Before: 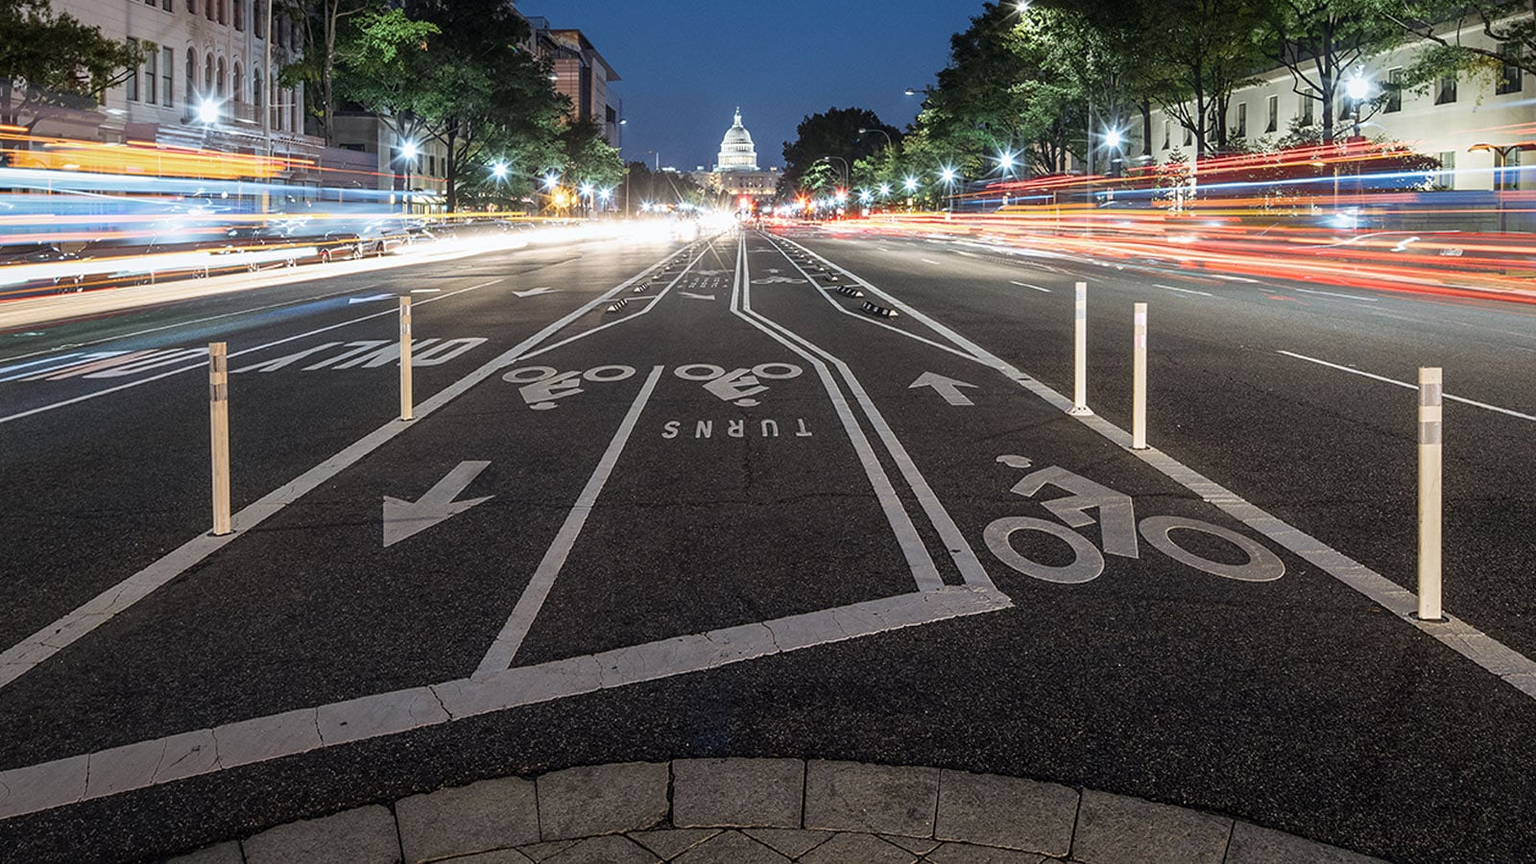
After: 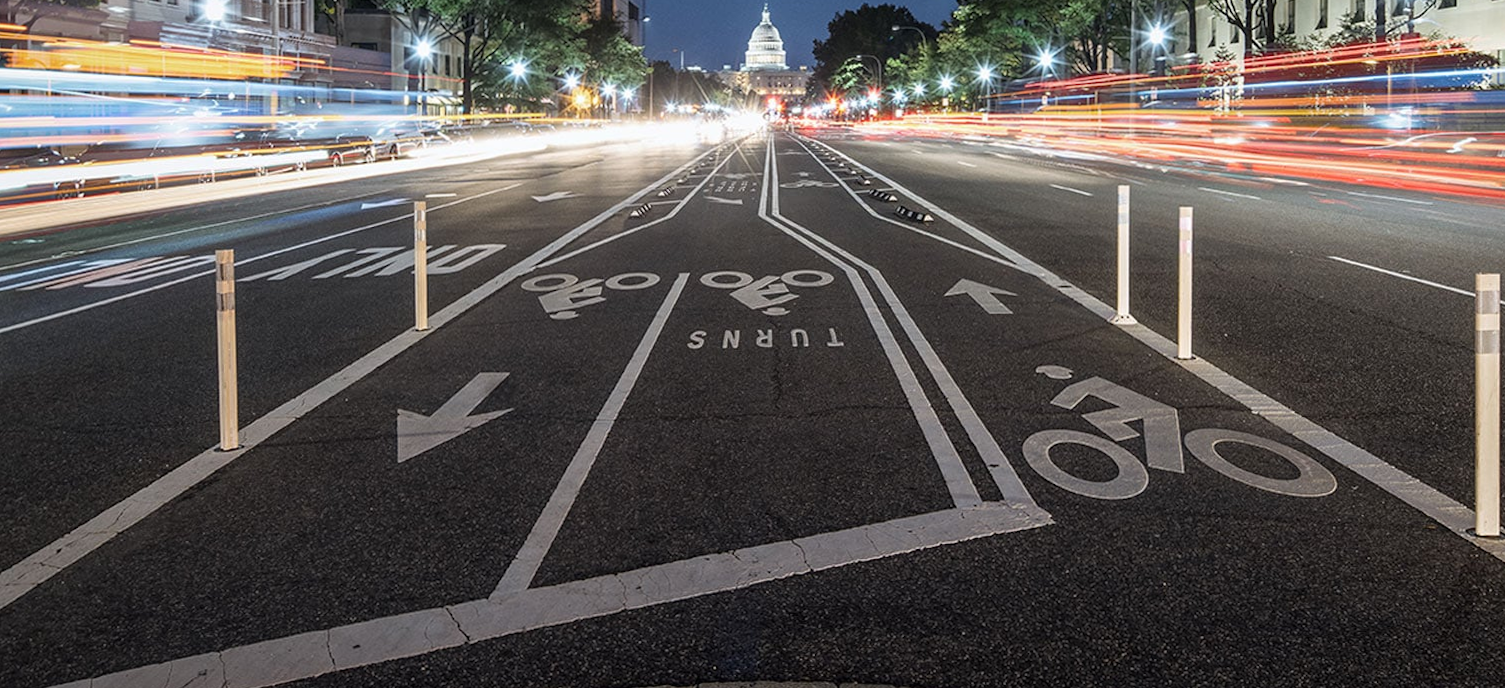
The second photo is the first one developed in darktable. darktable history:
crop and rotate: angle 0.097°, top 11.968%, right 5.617%, bottom 11.323%
